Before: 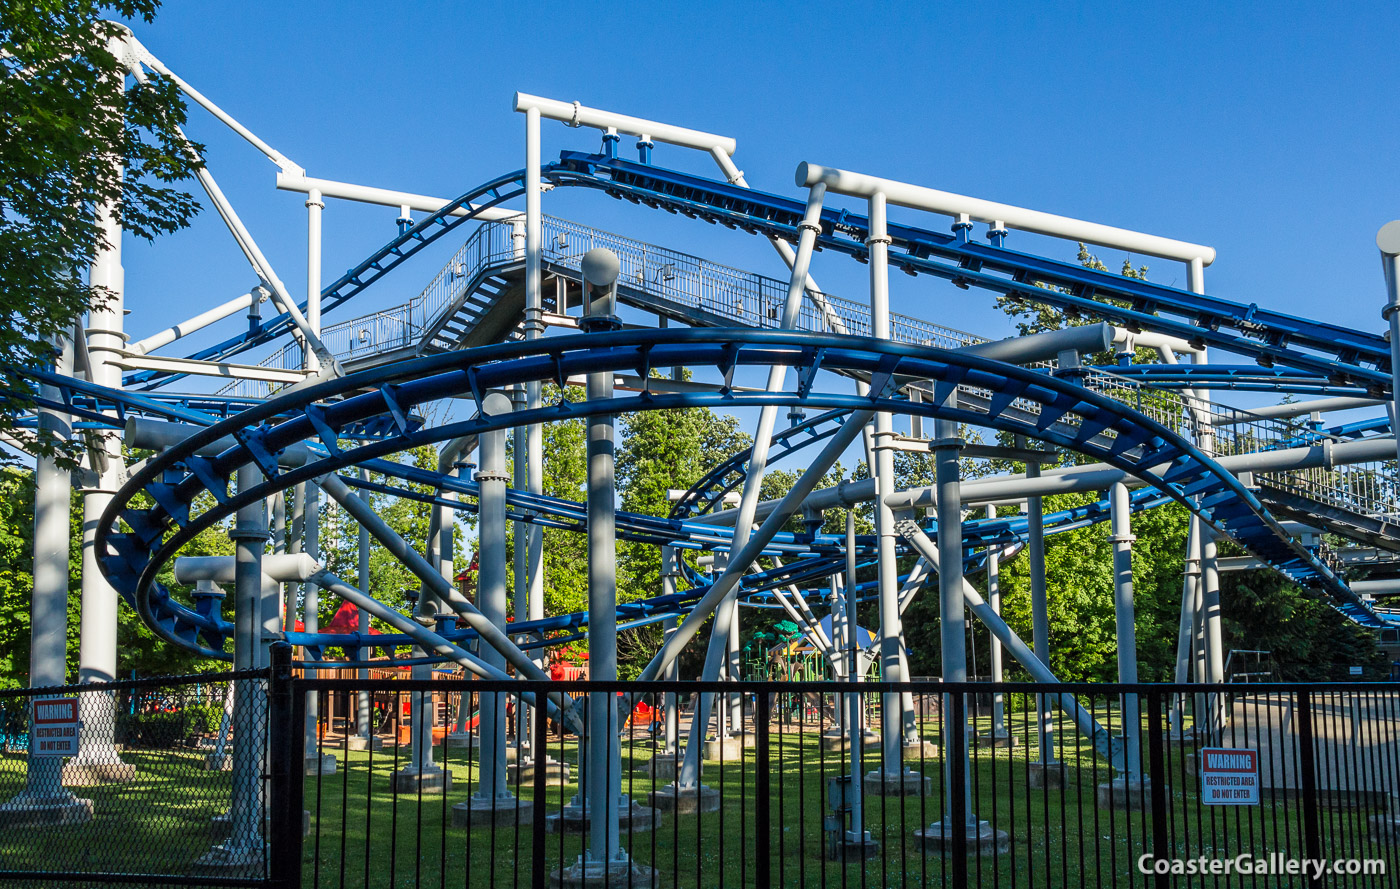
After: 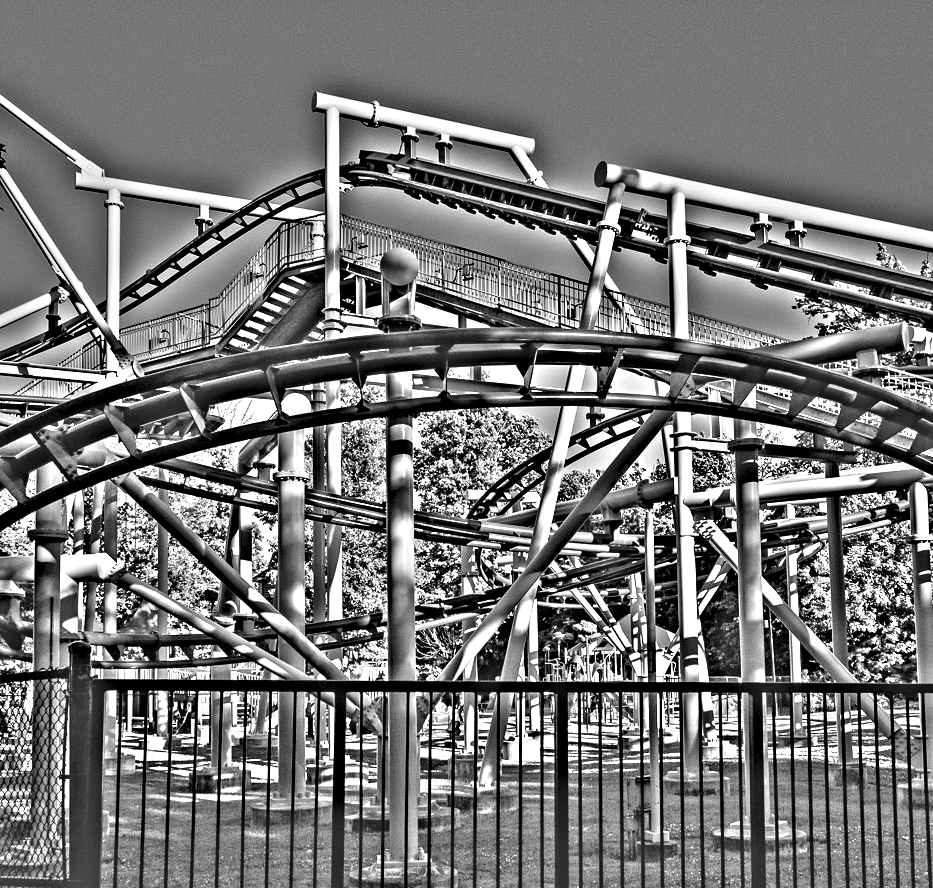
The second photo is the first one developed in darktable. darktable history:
shadows and highlights: soften with gaussian
highpass: on, module defaults
exposure: black level correction 0.009, exposure 0.014 EV, compensate highlight preservation false
crop and rotate: left 14.436%, right 18.898%
white balance: red 1.123, blue 0.83
